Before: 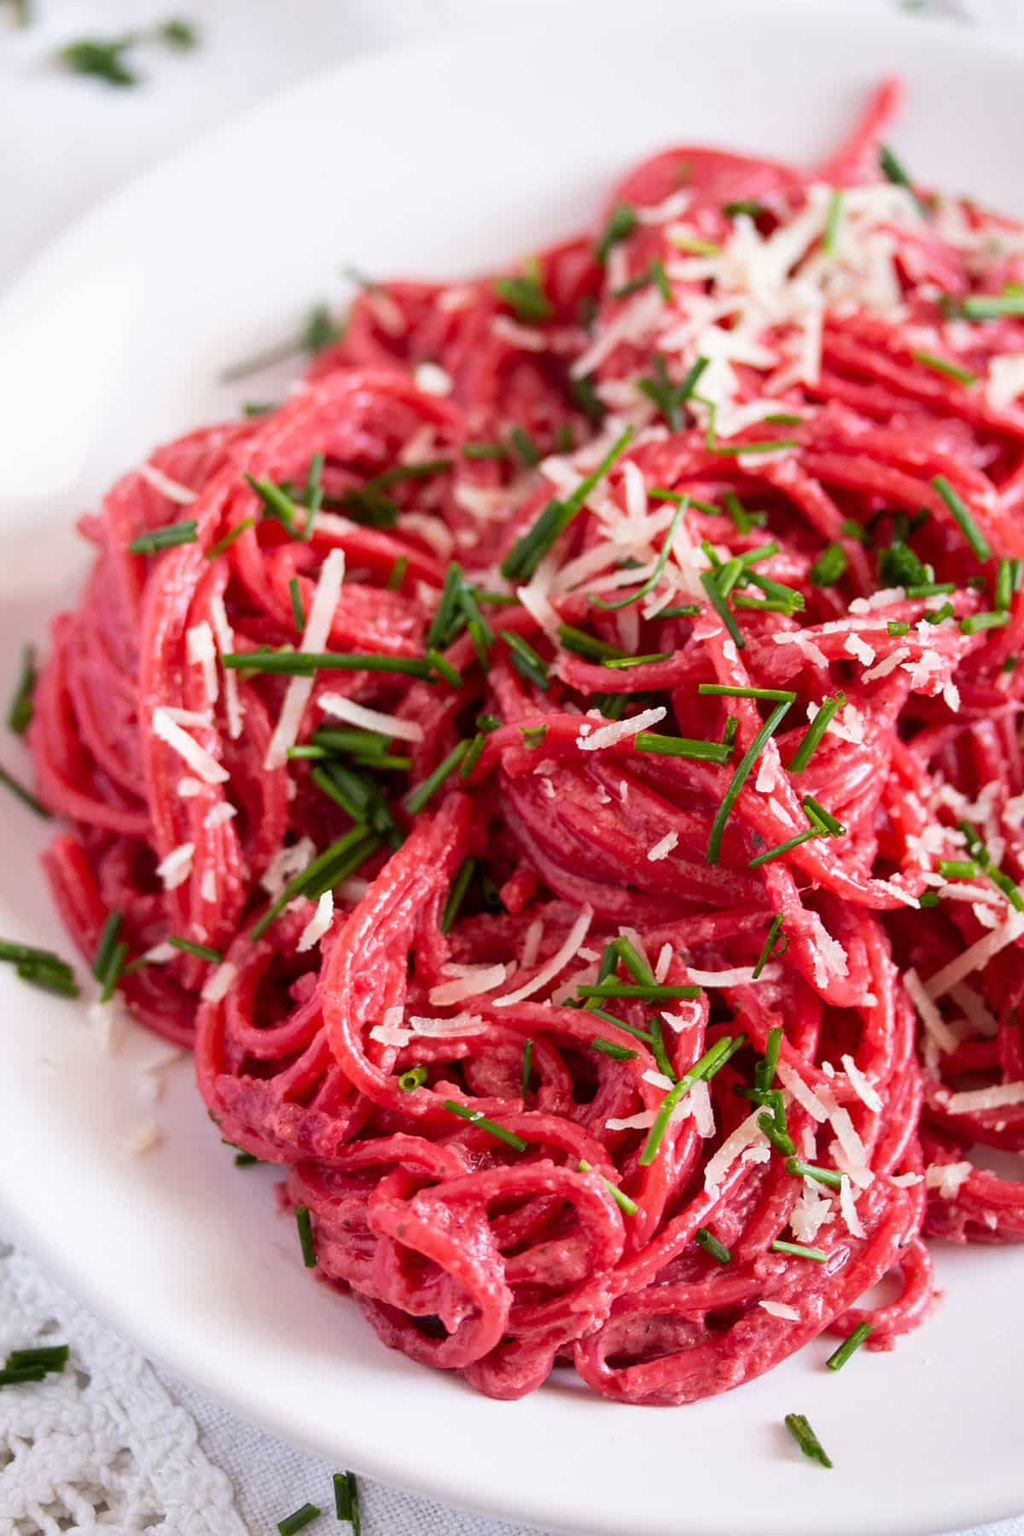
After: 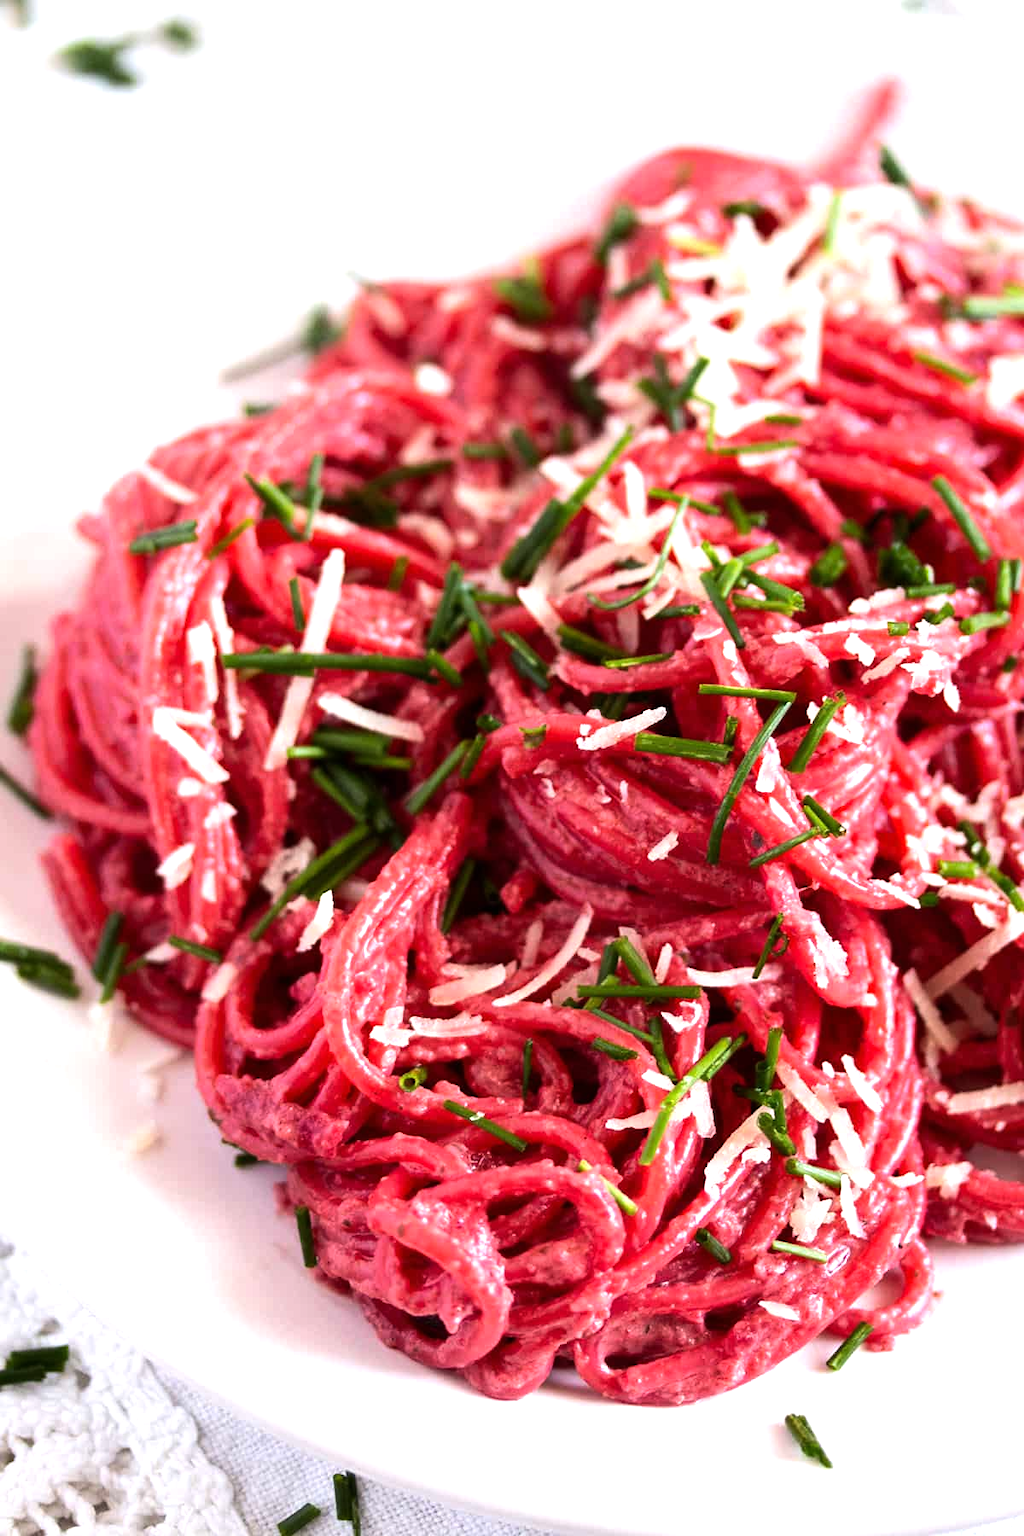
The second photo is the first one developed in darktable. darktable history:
tone equalizer: -8 EV -0.766 EV, -7 EV -0.67 EV, -6 EV -0.578 EV, -5 EV -0.365 EV, -3 EV 0.37 EV, -2 EV 0.6 EV, -1 EV 0.696 EV, +0 EV 0.754 EV, edges refinement/feathering 500, mask exposure compensation -1.57 EV, preserve details no
